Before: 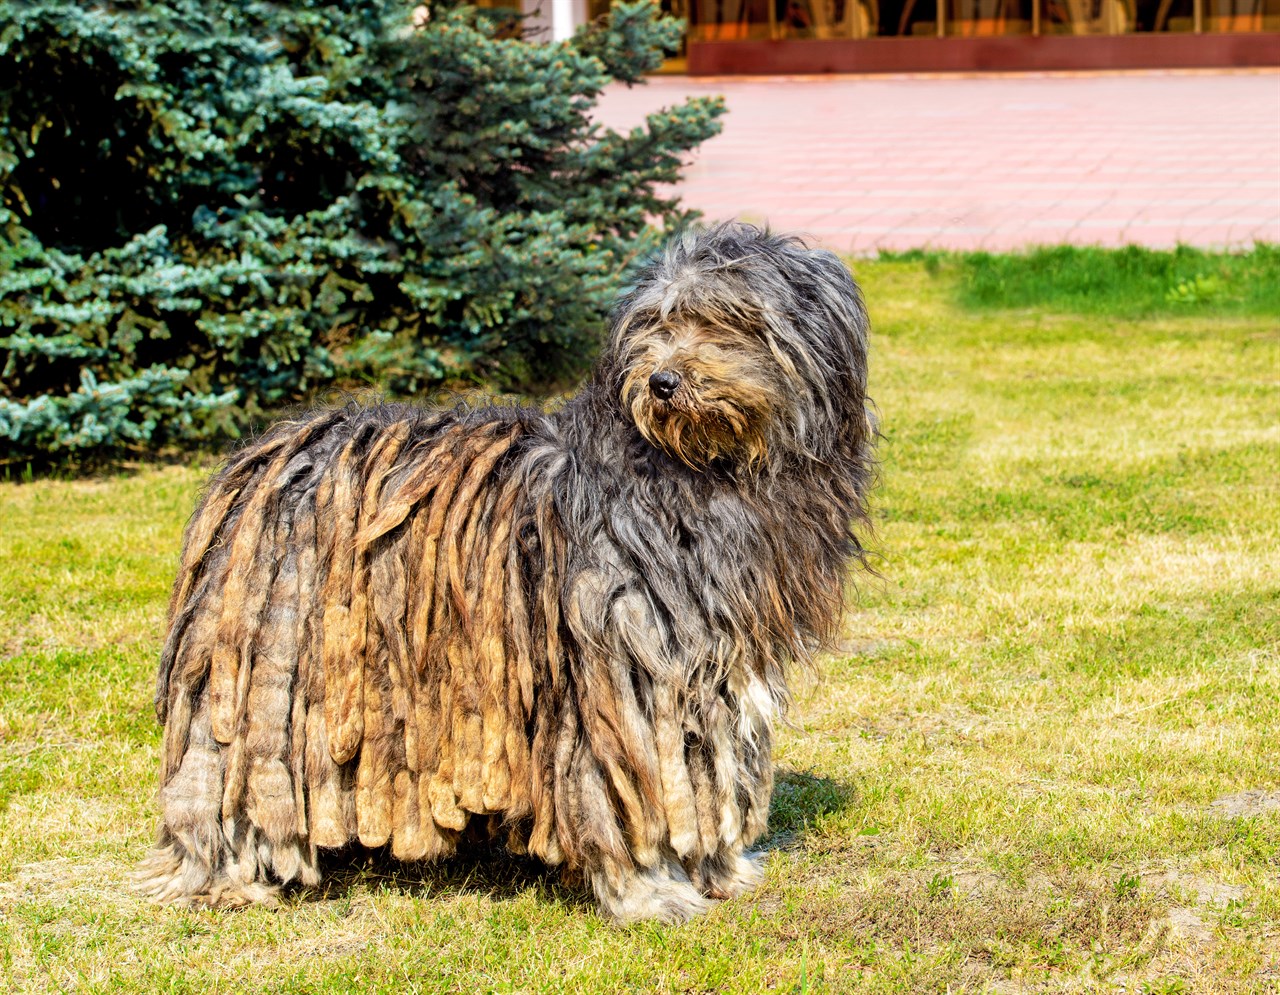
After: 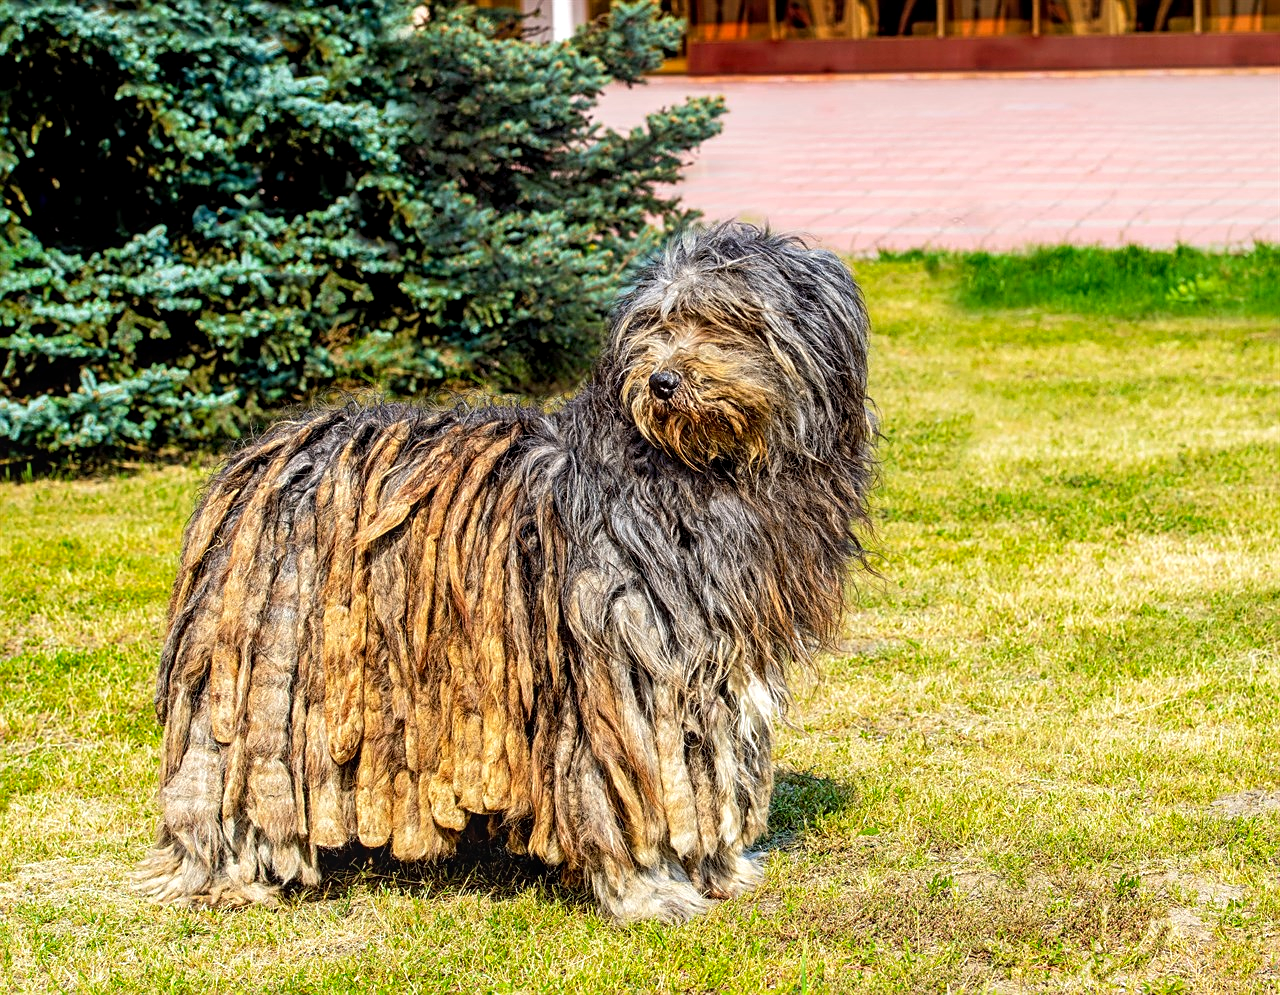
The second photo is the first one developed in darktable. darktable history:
local contrast: on, module defaults
contrast brightness saturation: saturation 0.13
sharpen: on, module defaults
